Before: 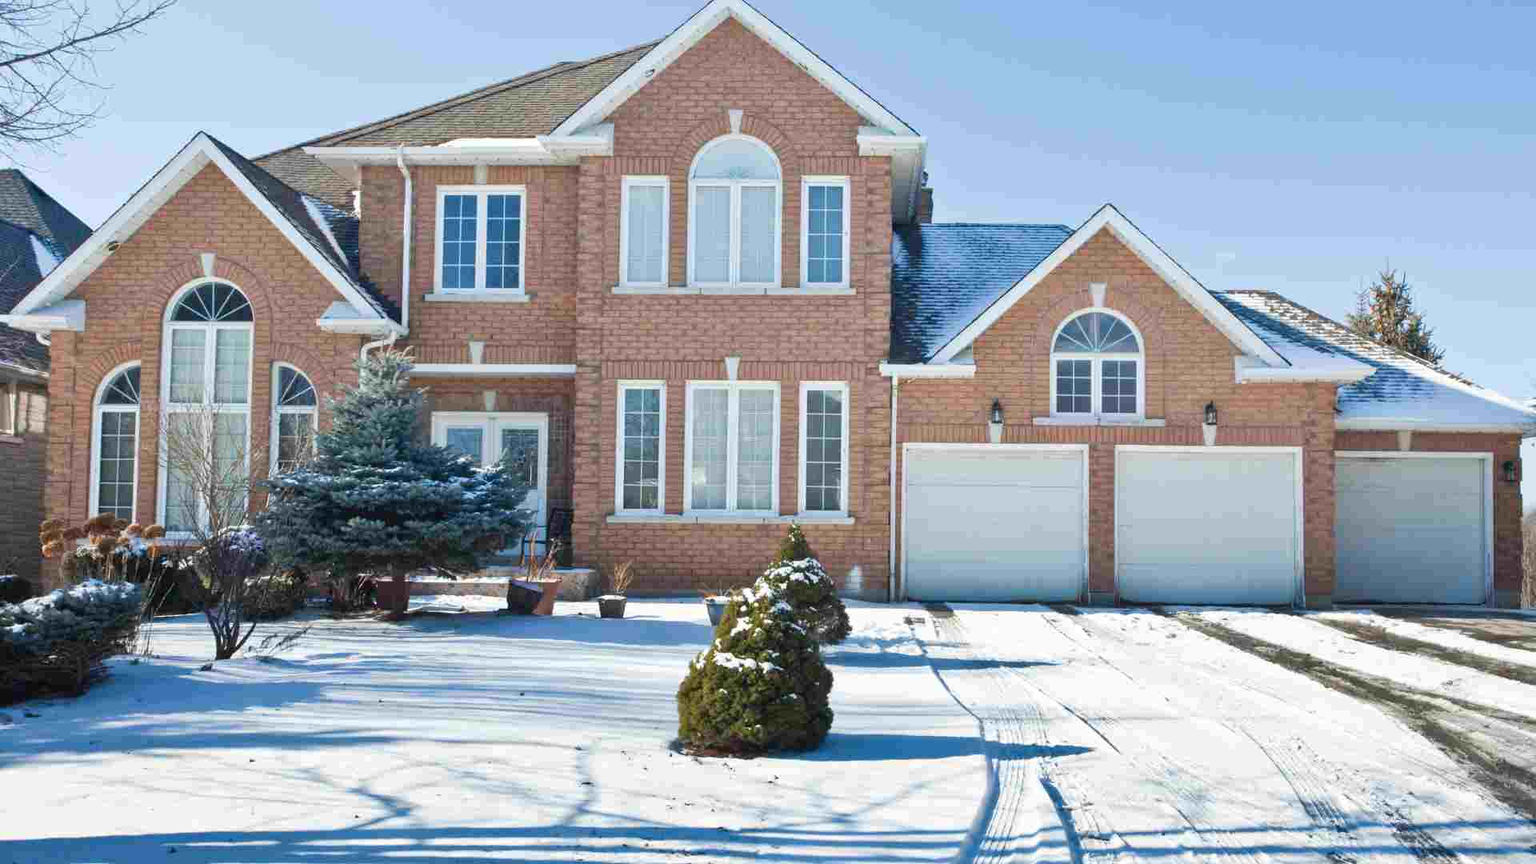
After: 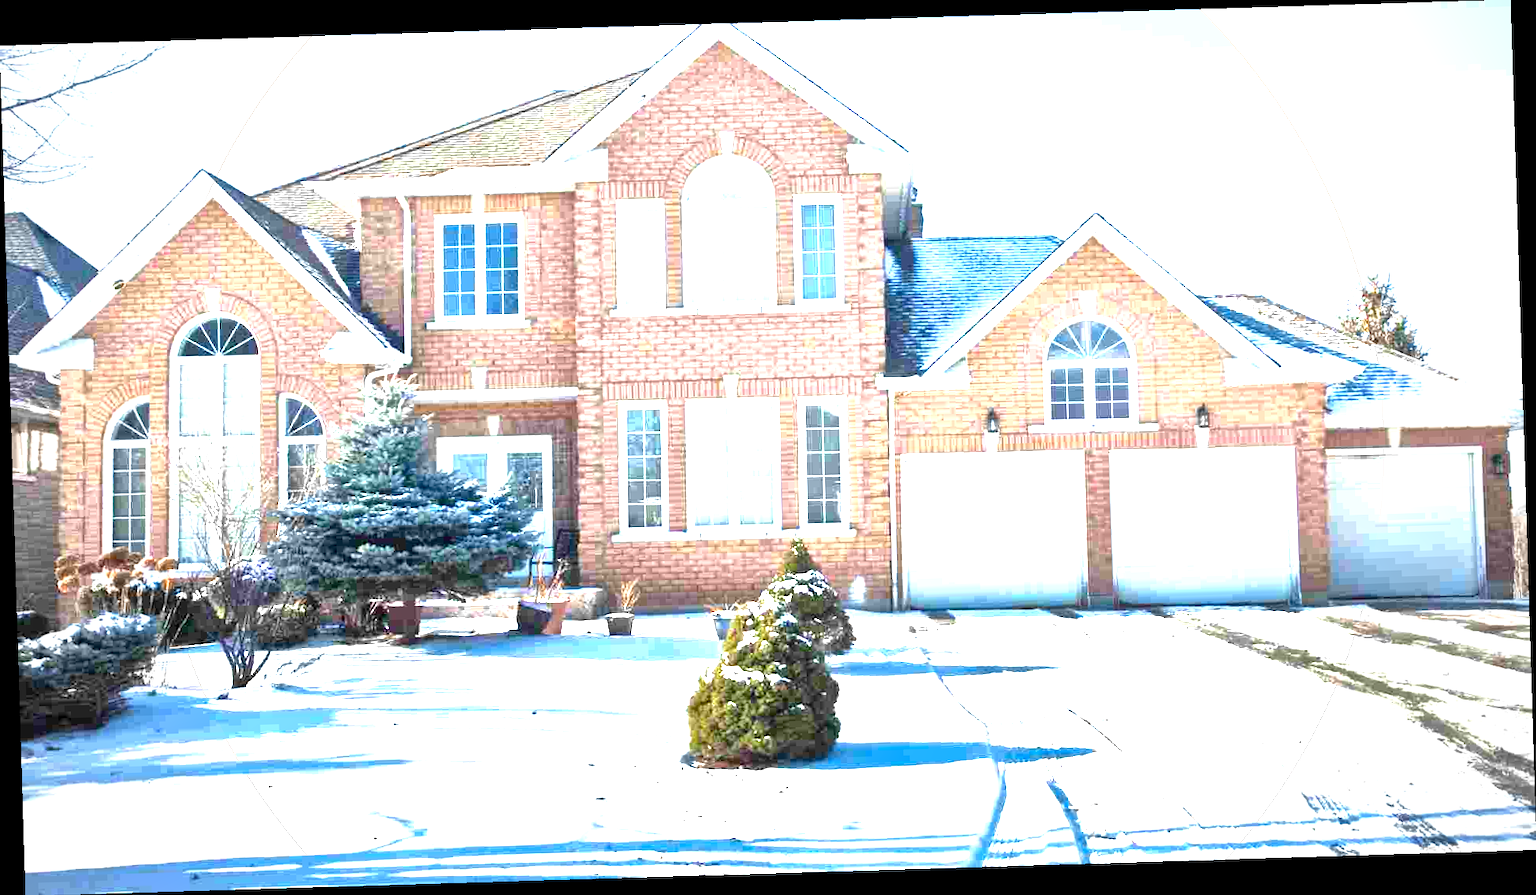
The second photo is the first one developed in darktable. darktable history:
vignetting: unbound false
exposure: black level correction 0.001, exposure 1.84 EV, compensate highlight preservation false
local contrast: mode bilateral grid, contrast 20, coarseness 50, detail 159%, midtone range 0.2
rotate and perspective: rotation -1.75°, automatic cropping off
